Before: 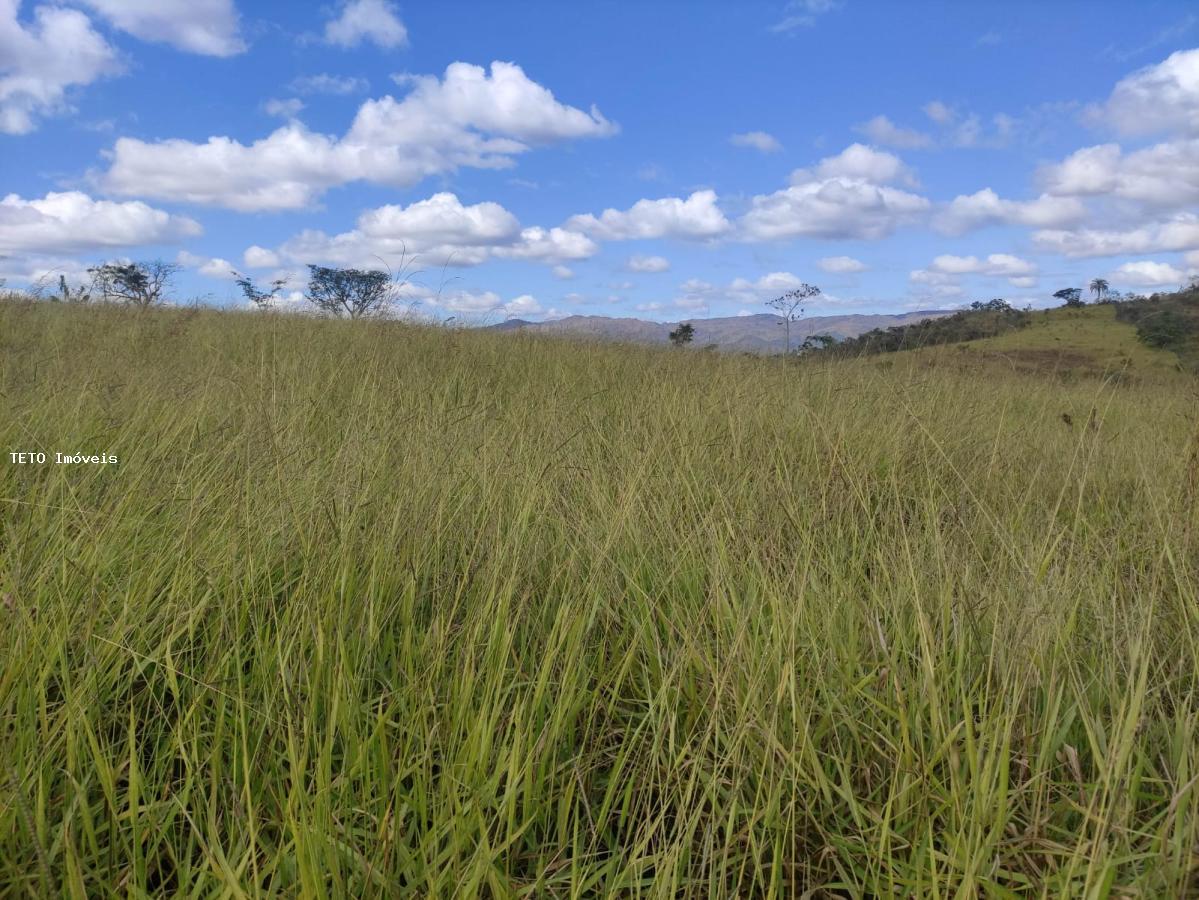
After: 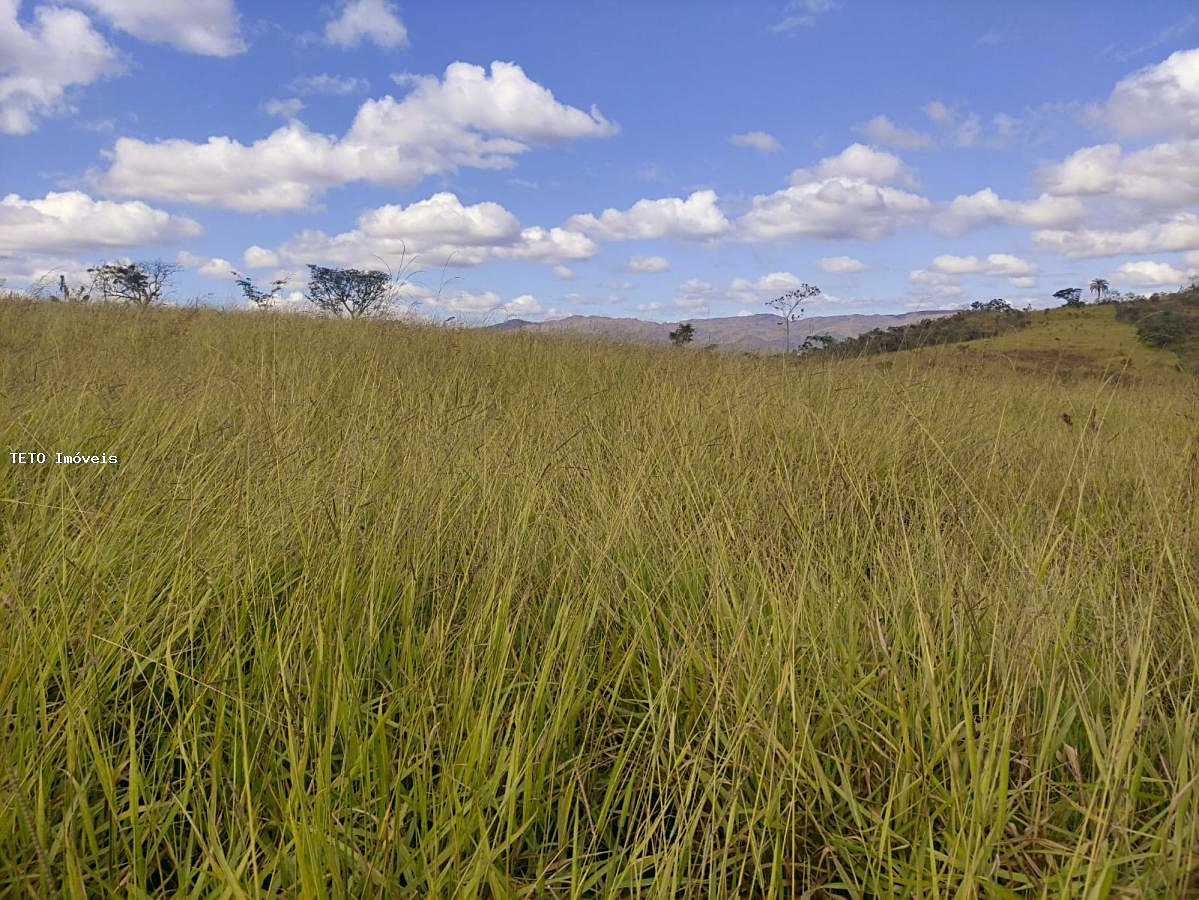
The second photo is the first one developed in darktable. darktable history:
sharpen: on, module defaults
rgb levels: mode RGB, independent channels, levels [[0, 0.474, 1], [0, 0.5, 1], [0, 0.5, 1]]
color correction: highlights a* -0.482, highlights b* 9.48, shadows a* -9.48, shadows b* 0.803
